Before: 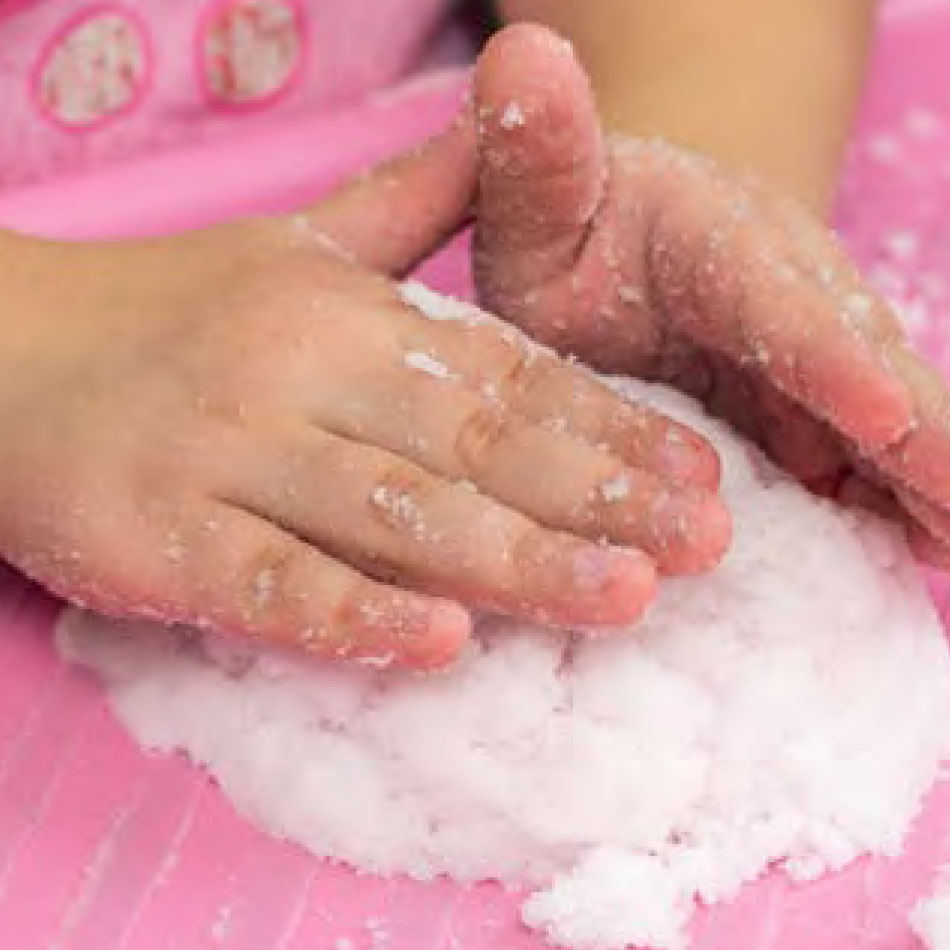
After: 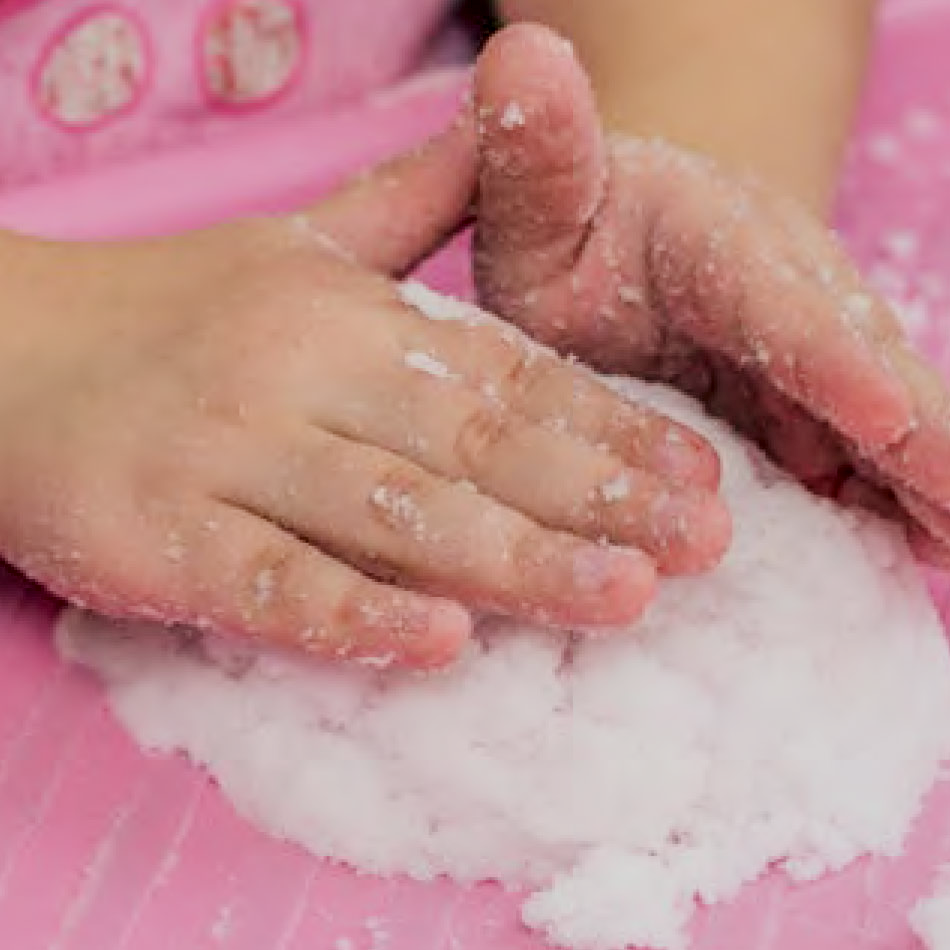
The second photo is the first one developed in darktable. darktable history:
tone equalizer: on, module defaults
filmic rgb: black relative exposure -7.65 EV, white relative exposure 4.56 EV, threshold 5.94 EV, hardness 3.61, enable highlight reconstruction true
local contrast: on, module defaults
